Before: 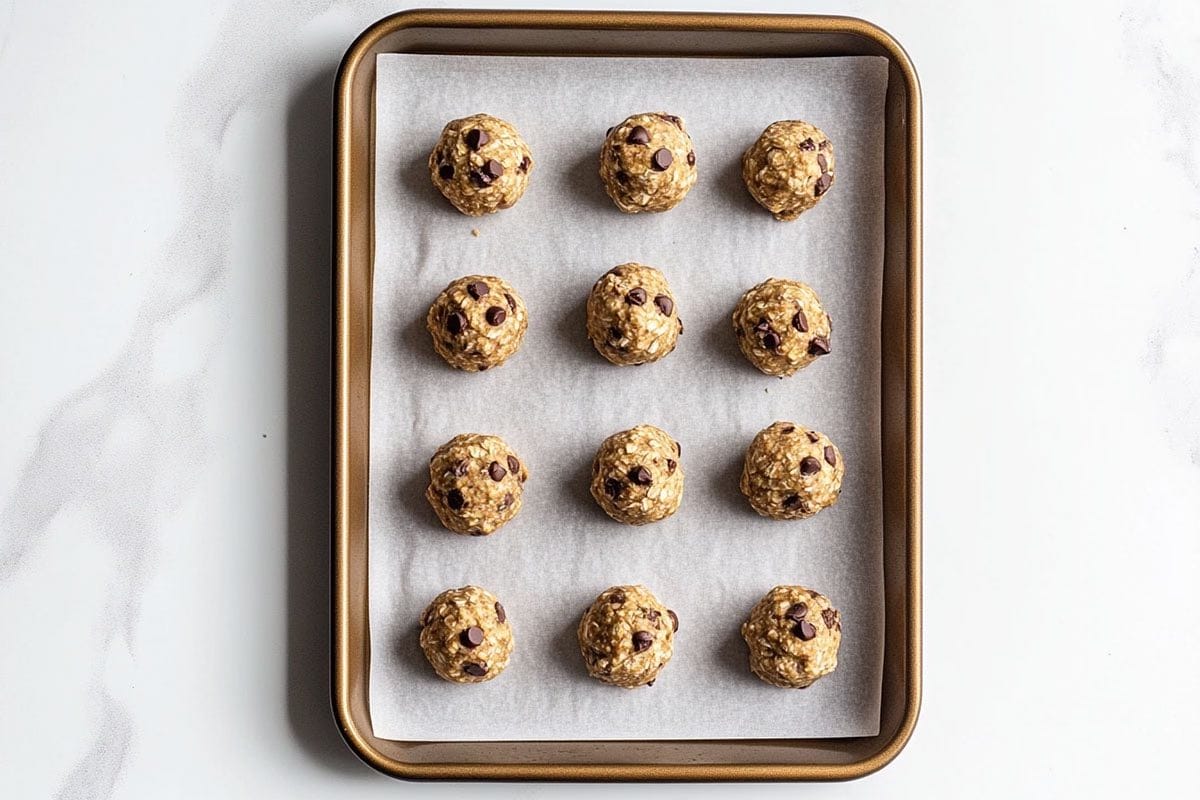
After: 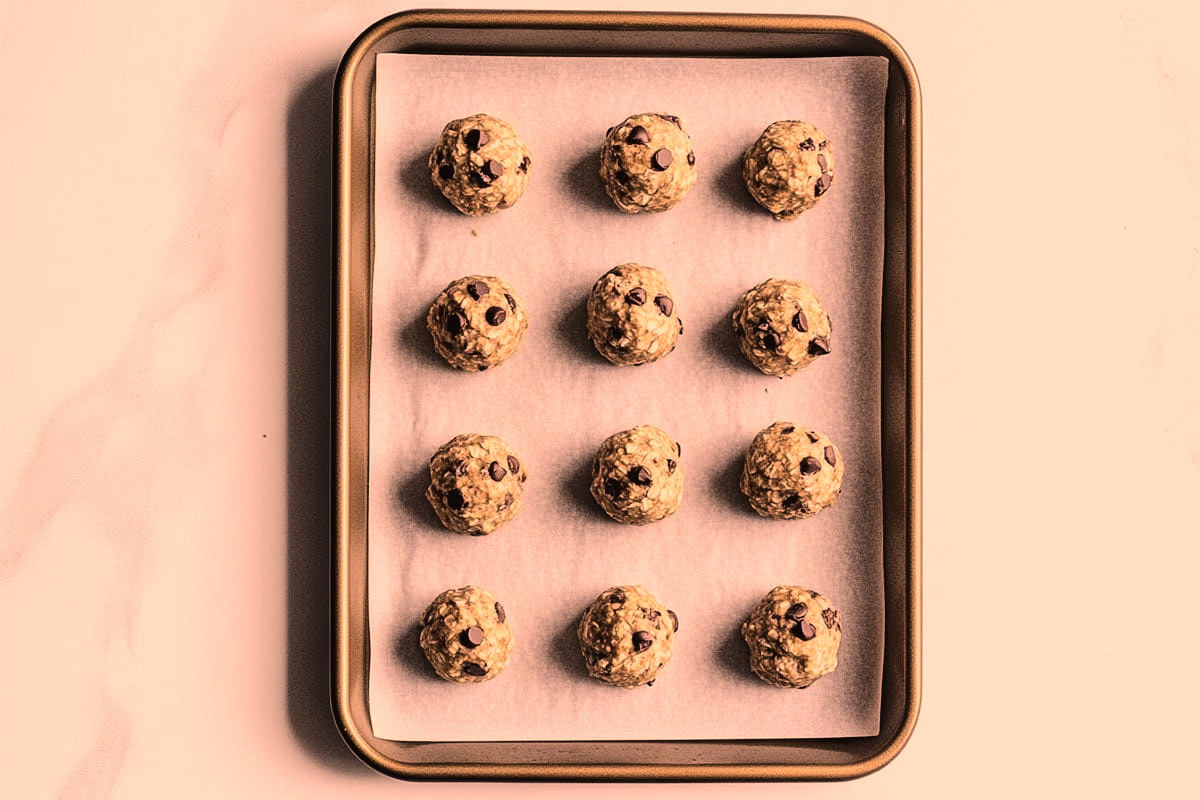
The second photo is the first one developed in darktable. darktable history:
tone curve: curves: ch0 [(0, 0) (0.003, 0) (0.011, 0.001) (0.025, 0.003) (0.044, 0.005) (0.069, 0.012) (0.1, 0.023) (0.136, 0.039) (0.177, 0.088) (0.224, 0.15) (0.277, 0.24) (0.335, 0.337) (0.399, 0.437) (0.468, 0.535) (0.543, 0.629) (0.623, 0.71) (0.709, 0.782) (0.801, 0.856) (0.898, 0.94) (1, 1)], color space Lab, independent channels, preserve colors none
color zones: mix 26.13%
exposure: black level correction -0.013, exposure -0.195 EV, compensate exposure bias true, compensate highlight preservation false
color correction: highlights a* 39.56, highlights b* 39.65, saturation 0.691
